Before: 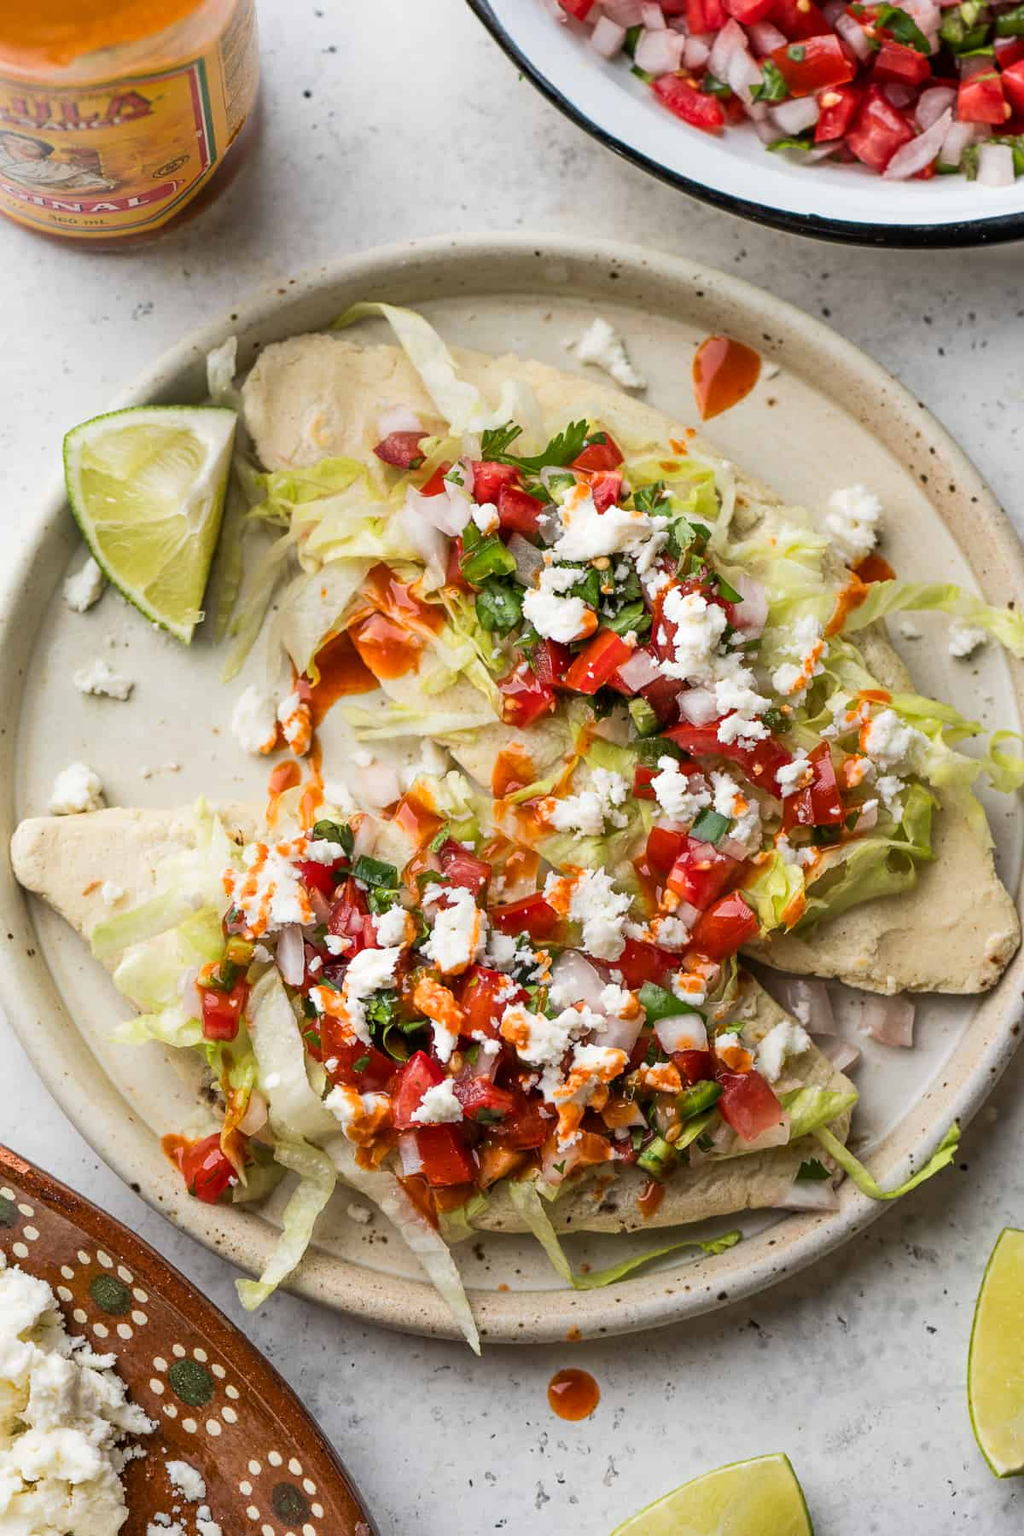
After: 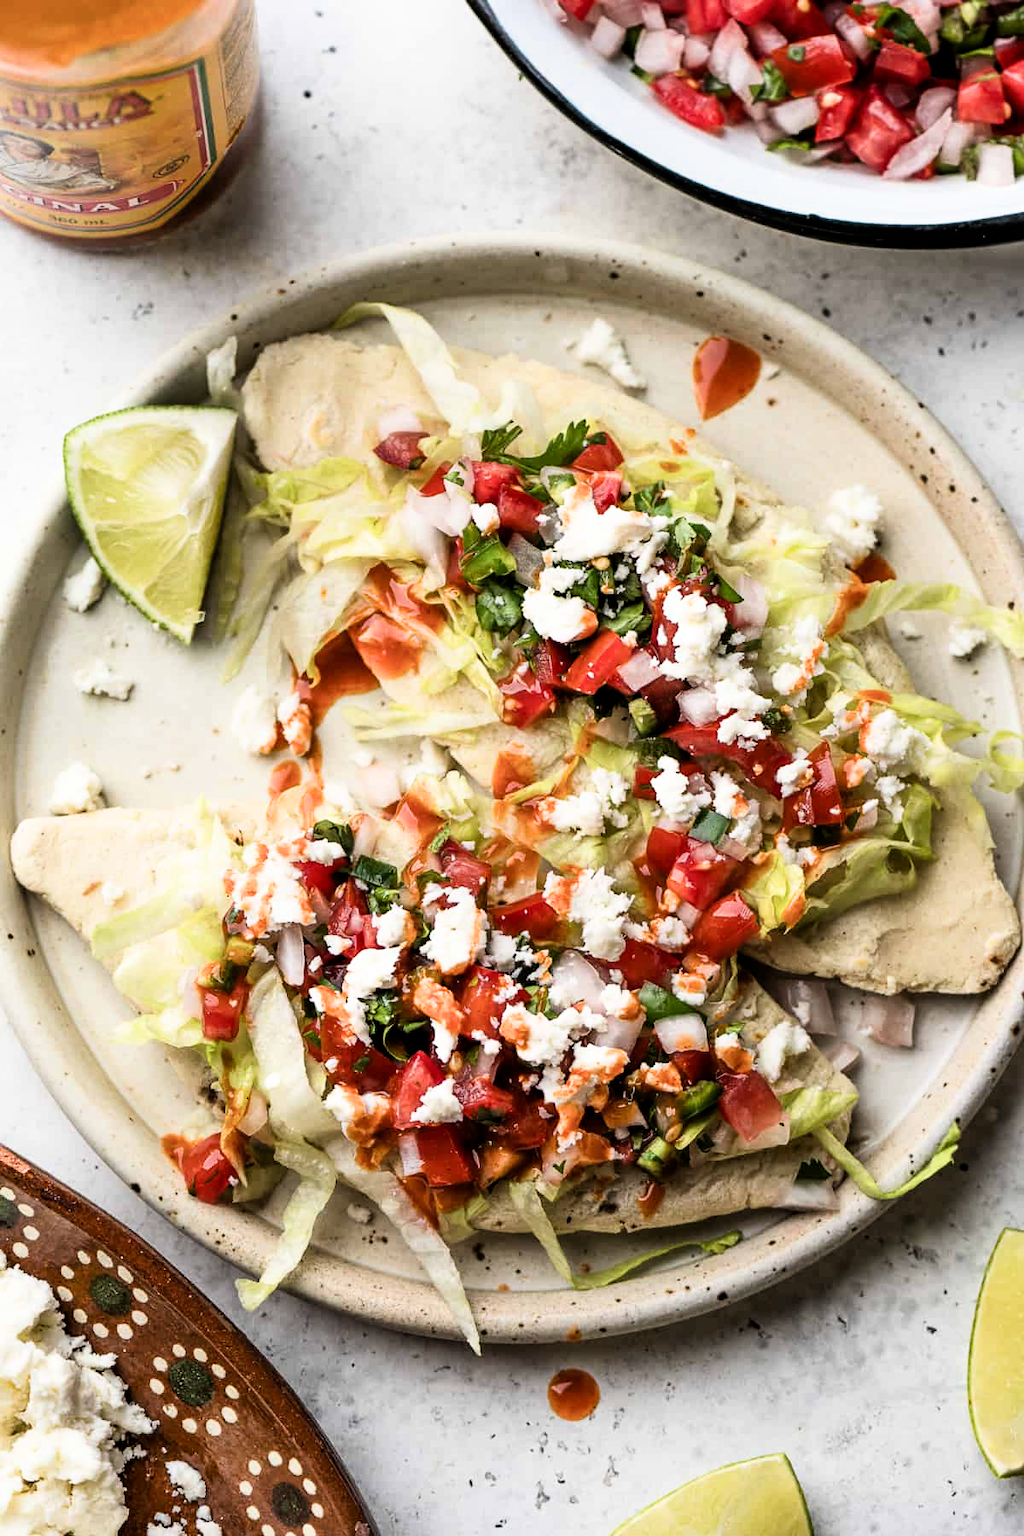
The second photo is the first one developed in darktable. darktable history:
filmic rgb: black relative exposure -6.43 EV, white relative exposure 2.43 EV, target white luminance 99.961%, hardness 5.3, latitude 0.263%, contrast 1.416, highlights saturation mix 3.15%
